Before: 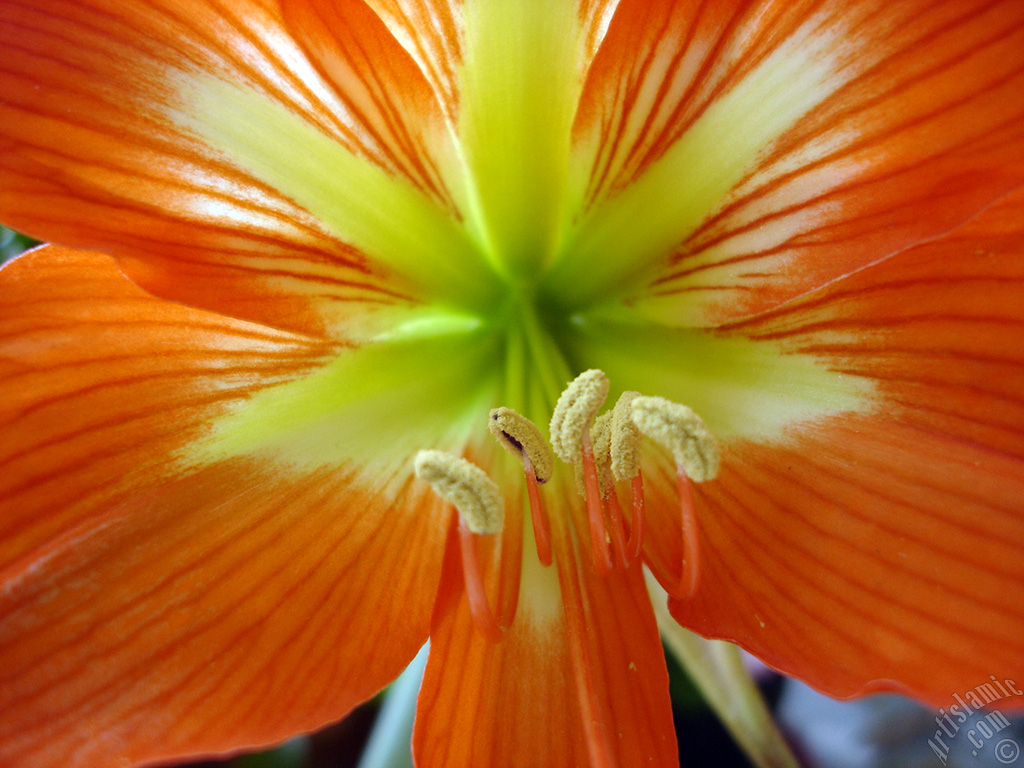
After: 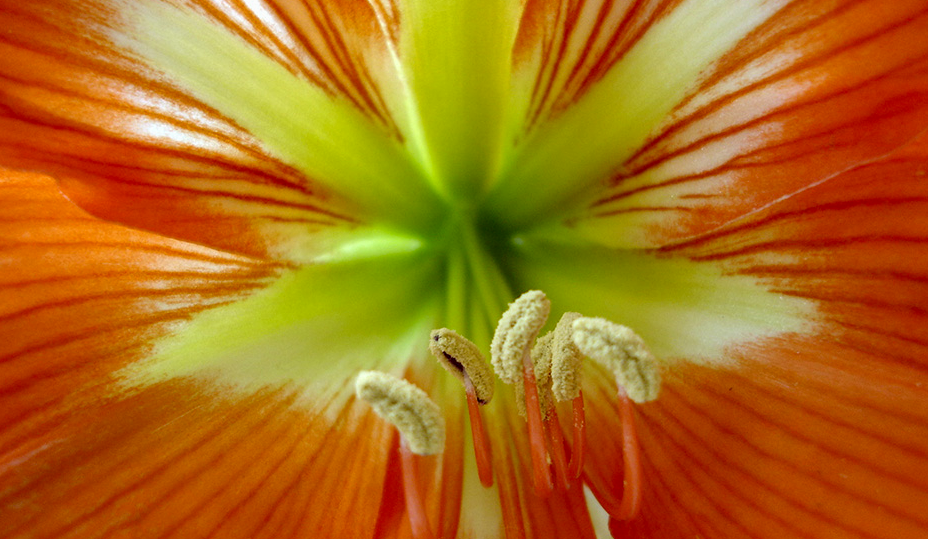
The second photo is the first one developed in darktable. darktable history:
shadows and highlights: soften with gaussian
exposure: black level correction 0.009, exposure -0.164 EV, compensate highlight preservation false
crop: left 5.771%, top 10.328%, right 3.509%, bottom 19.381%
local contrast: on, module defaults
